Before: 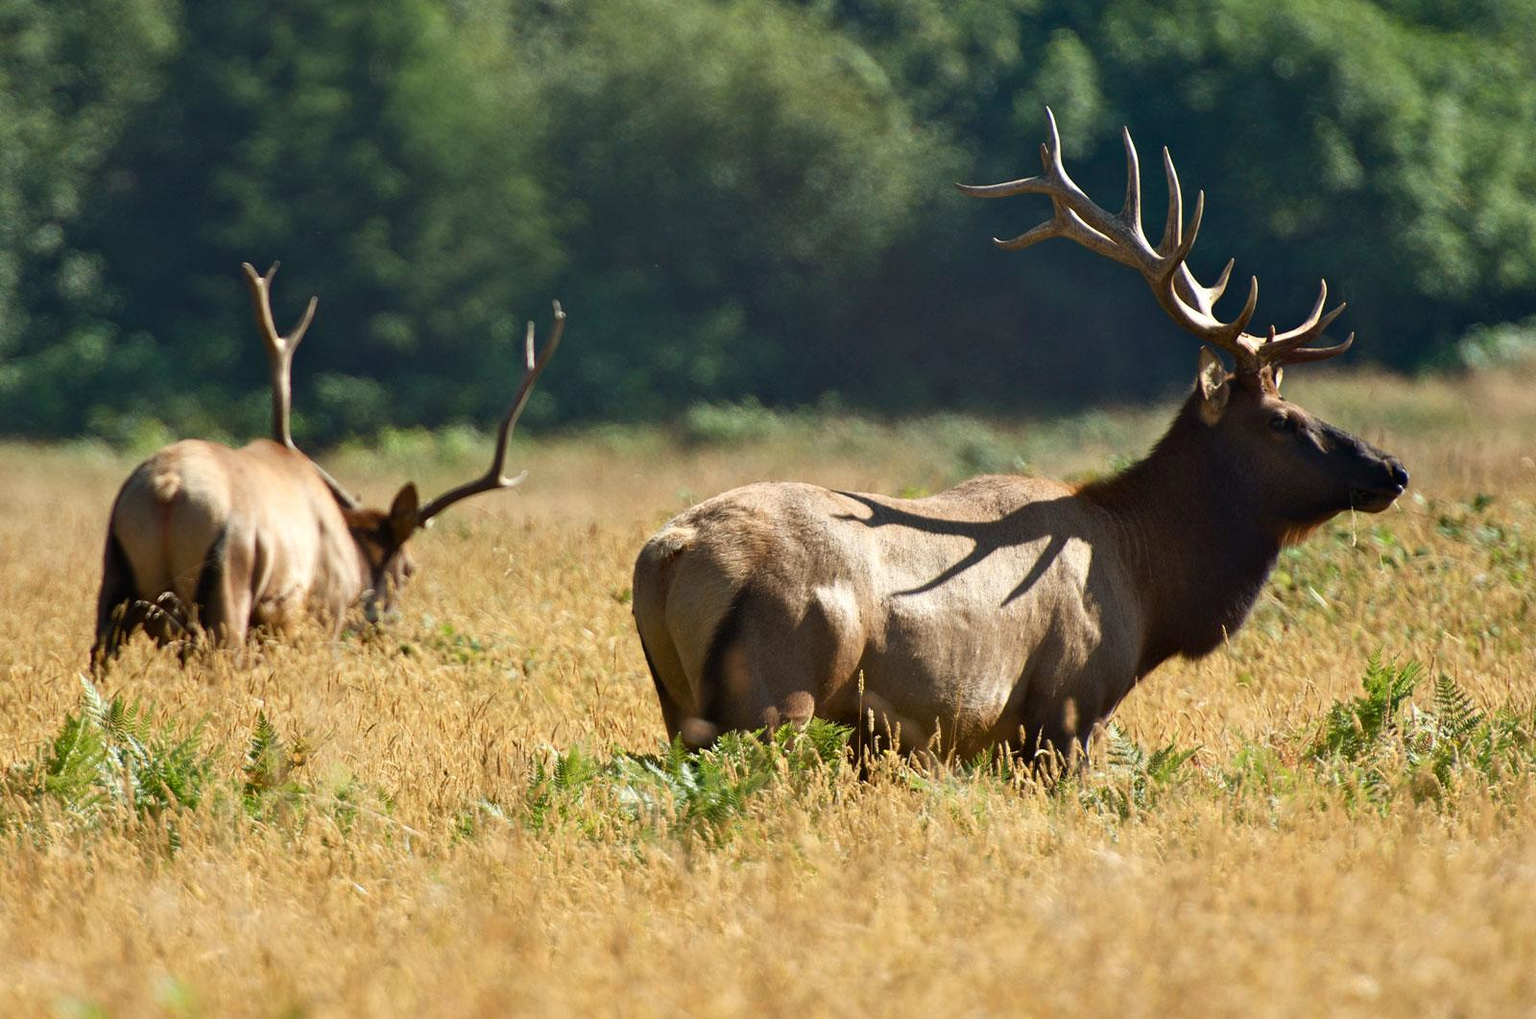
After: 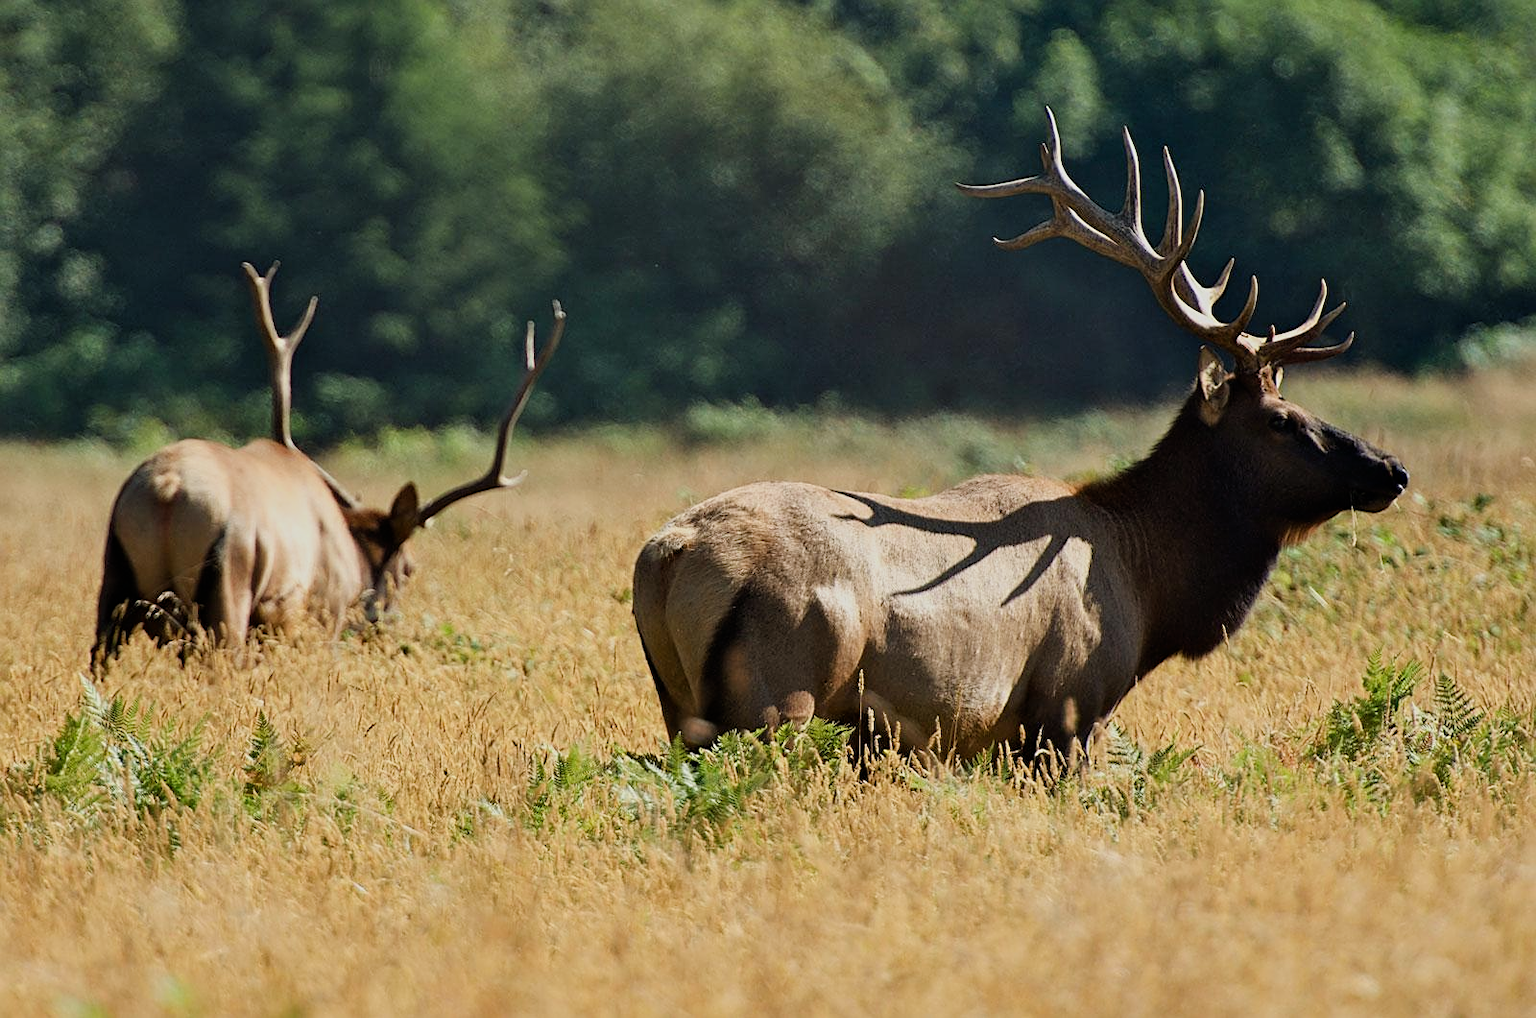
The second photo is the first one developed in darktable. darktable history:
sharpen: on, module defaults
filmic rgb: hardness 4.17
